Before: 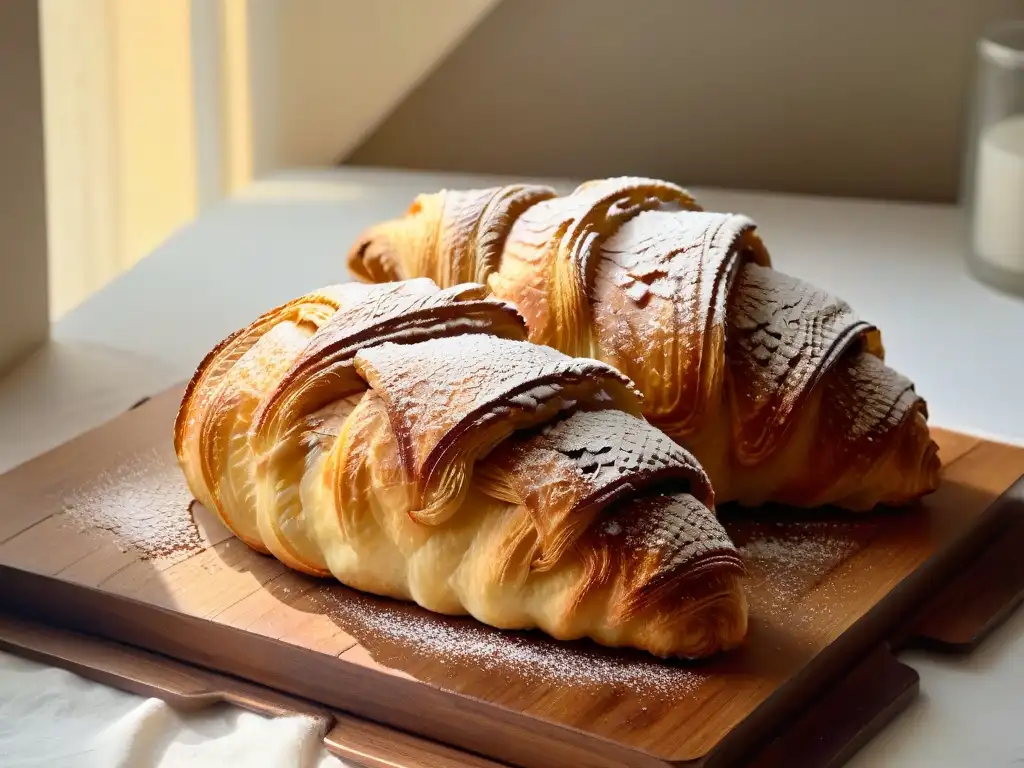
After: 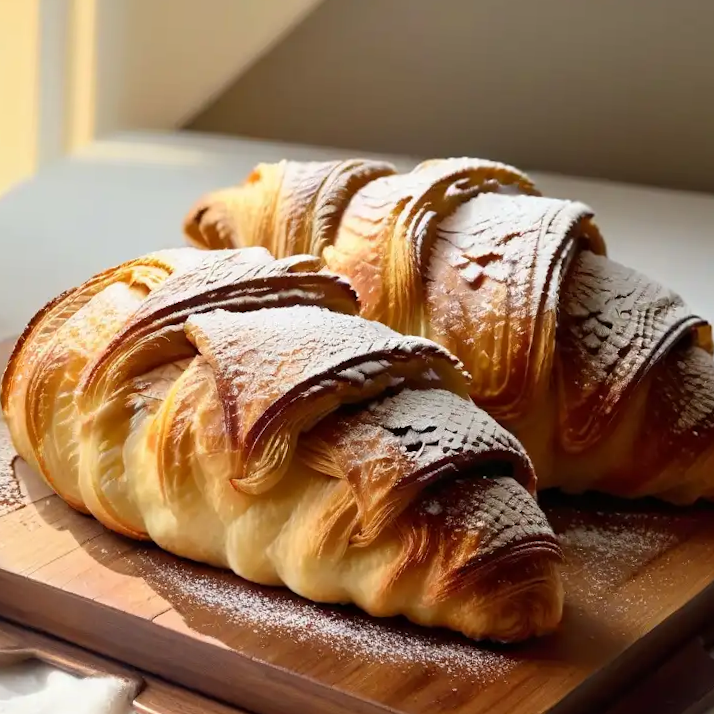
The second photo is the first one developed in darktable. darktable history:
color calibration: illuminant same as pipeline (D50), x 0.346, y 0.359, temperature 5002.42 K
crop and rotate: angle -3.27°, left 14.277%, top 0.028%, right 10.766%, bottom 0.028%
